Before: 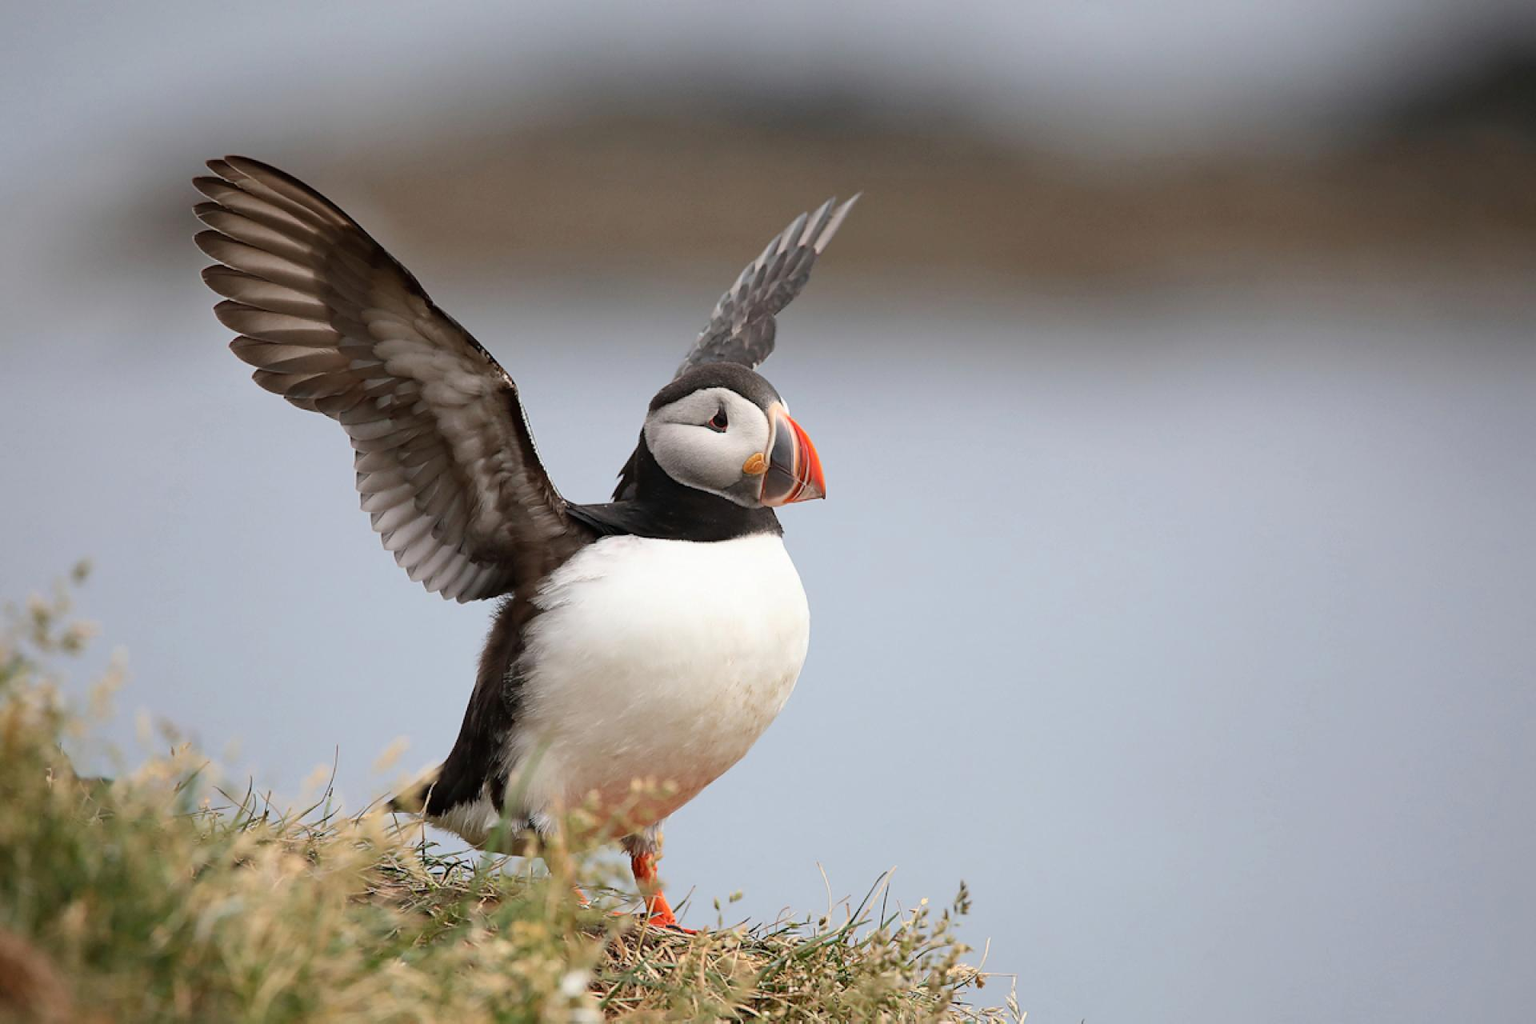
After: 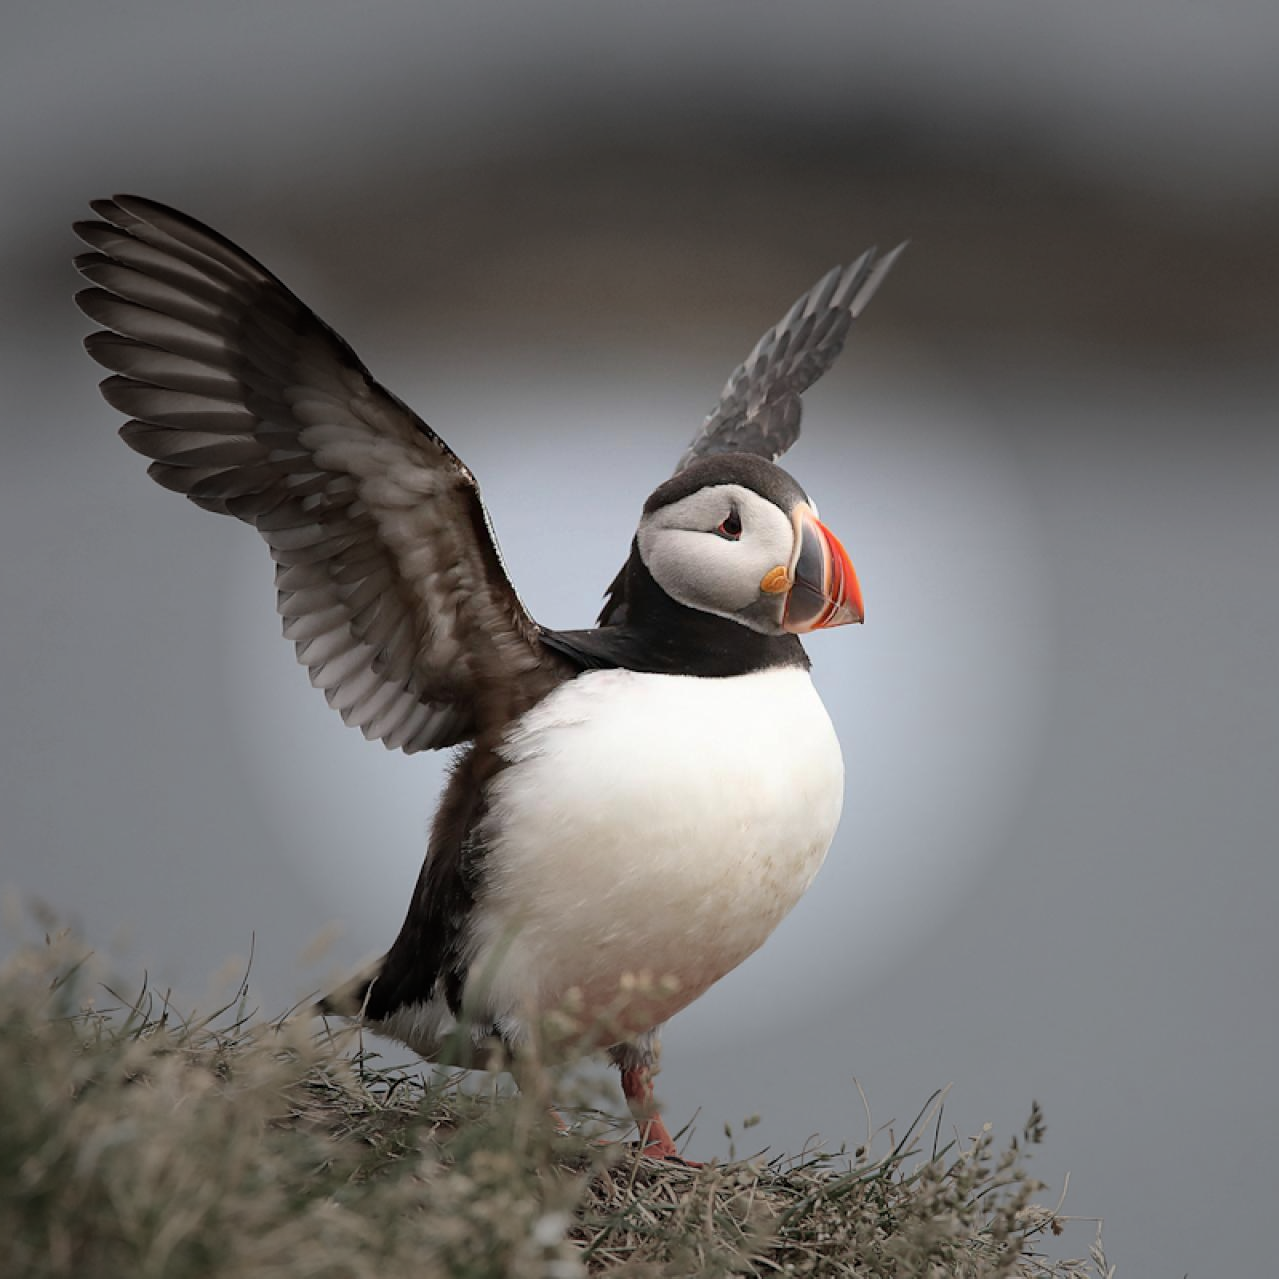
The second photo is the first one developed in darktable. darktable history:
crop and rotate: left 8.786%, right 24.548%
vignetting: fall-off start 31.28%, fall-off radius 34.64%, brightness -0.575
tone equalizer: on, module defaults
